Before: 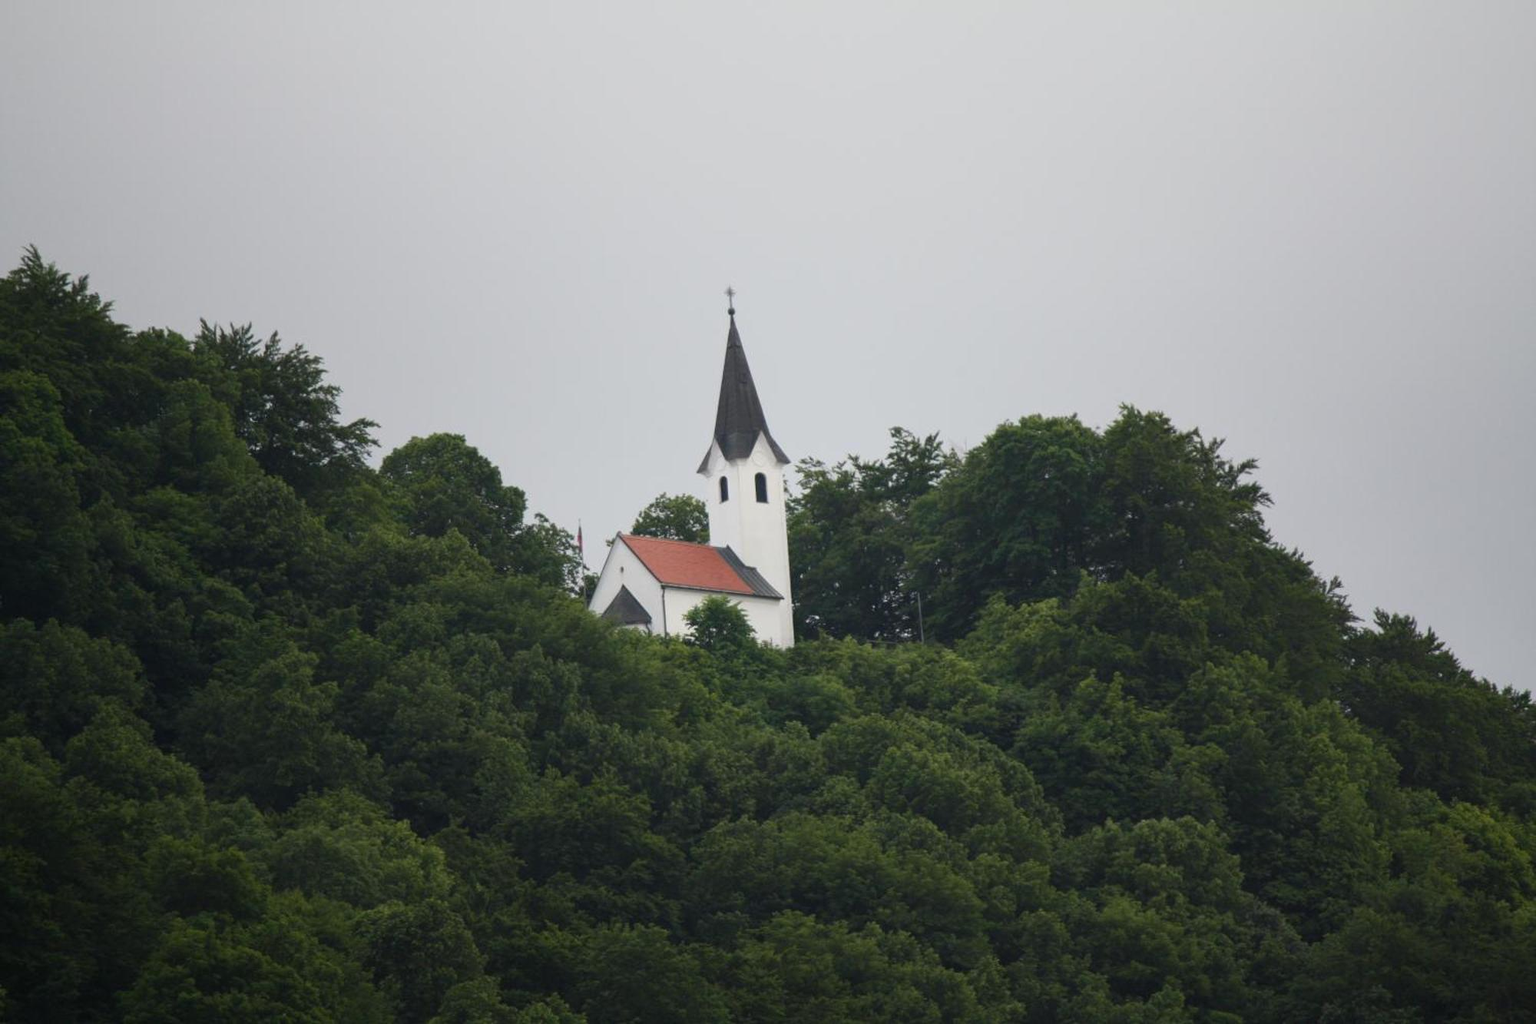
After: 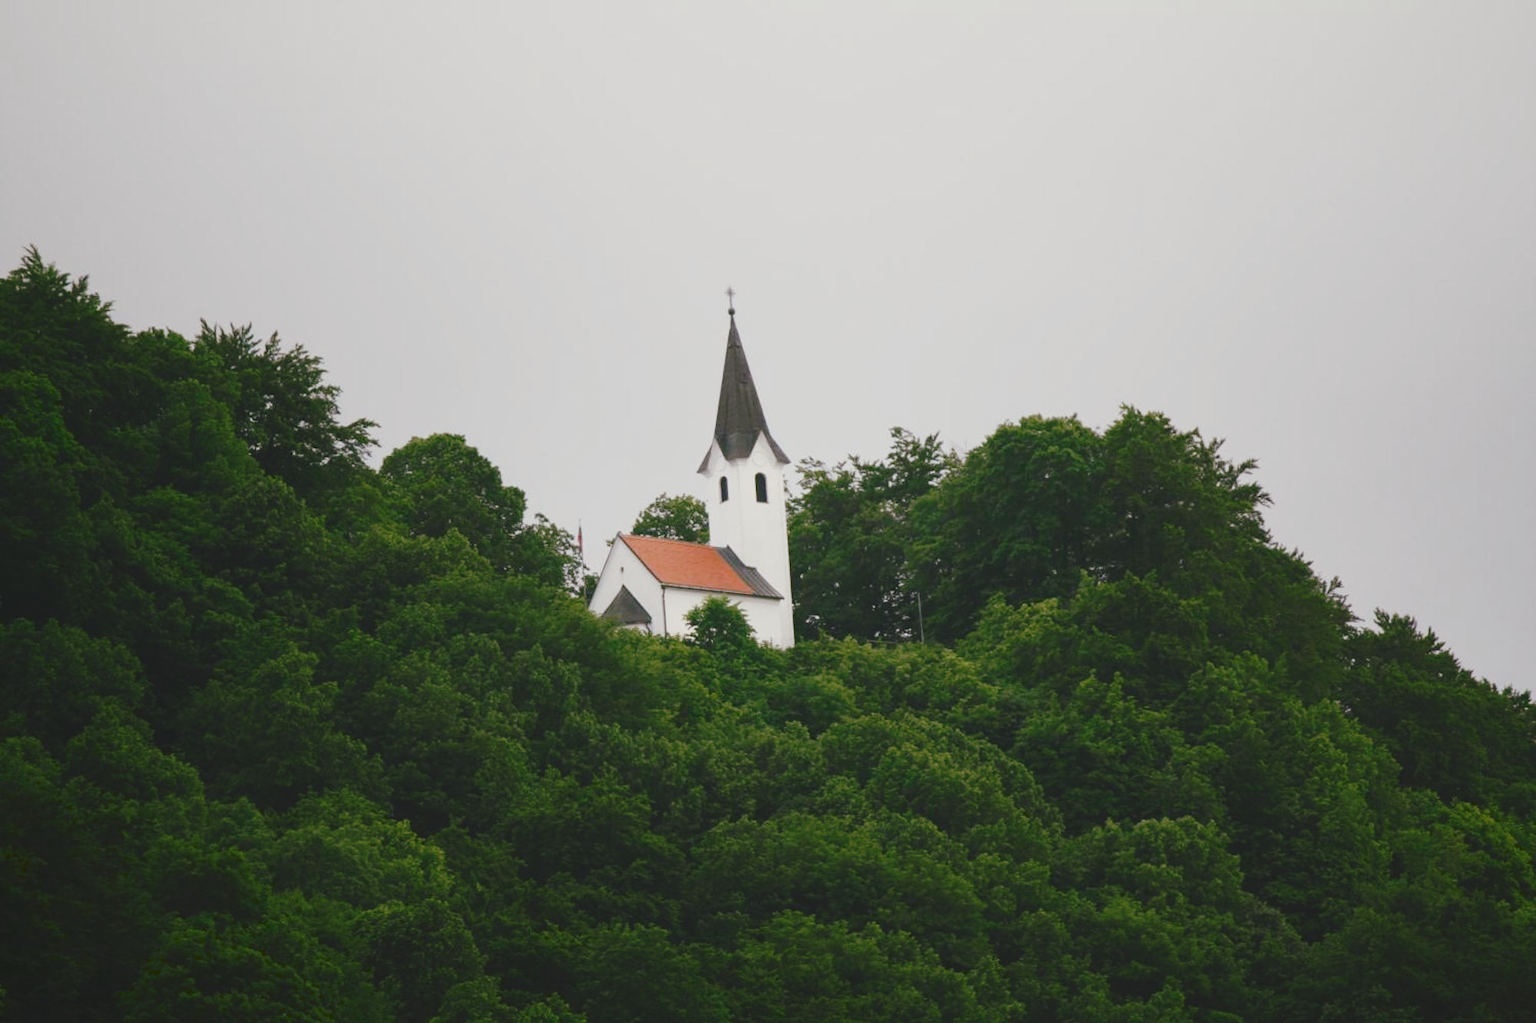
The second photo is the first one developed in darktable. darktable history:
tone curve: curves: ch0 [(0, 0) (0.003, 0.068) (0.011, 0.079) (0.025, 0.092) (0.044, 0.107) (0.069, 0.121) (0.1, 0.134) (0.136, 0.16) (0.177, 0.198) (0.224, 0.242) (0.277, 0.312) (0.335, 0.384) (0.399, 0.461) (0.468, 0.539) (0.543, 0.622) (0.623, 0.691) (0.709, 0.763) (0.801, 0.833) (0.898, 0.909) (1, 1)], preserve colors none
color look up table: target L [93.26, 88.95, 88.76, 87.04, 81.19, 74.19, 66.21, 59.57, 53.59, 51.72, 37.84, 42.35, 29.36, 17.64, 200.58, 81.9, 73.17, 70.64, 64.86, 59.51, 54.16, 52.85, 49.08, 45.46, 31.16, 21.78, 0.588, 86.97, 70.58, 64.71, 70.96, 58.33, 67.66, 52.54, 51.74, 52.71, 41.17, 42.03, 35.74, 32.34, 28.16, 19.54, 8.311, 93.18, 87.63, 76.35, 71.92, 61.39, 54.12], target a [-11.33, -34.62, -40.16, -2.193, -19.1, -31.15, -21.88, -62.14, -16.1, -12.1, -36.97, -36.34, -18.24, -30.92, 0, 2.829, 36.24, 32.56, 14.83, 62.35, 24.89, 69.11, 43.74, 68.36, 48.35, 17.23, -0.726, 22.08, 52.21, 2.195, 34.61, 78.61, 62.48, 66.66, 29.05, 29.81, 22.93, 58.02, 45.37, 0.134, 0.968, 32.28, 19.57, -6.323, -50.55, -9.103, -41.86, 1.912, -9.239], target b [30.82, 58.42, 23.68, 8.046, 37.32, 16.01, 66.15, 54.92, 51.54, 15.59, 39.92, 21.94, 41.77, 19.99, 0, 74.09, 19.89, 61.39, 41.6, 25.97, 56.67, 10.73, 50.28, 64.75, 40.01, 28.35, 0.657, -11.26, -12.7, 1.452, -34.45, -30.41, -39.02, -22, -3.943, -32.07, -56.6, -46.21, 6.564, 5.564, -15.72, -38.6, -21.37, 2.03, -6.919, -21.12, -12.47, -51.28, -35.01], num patches 49
